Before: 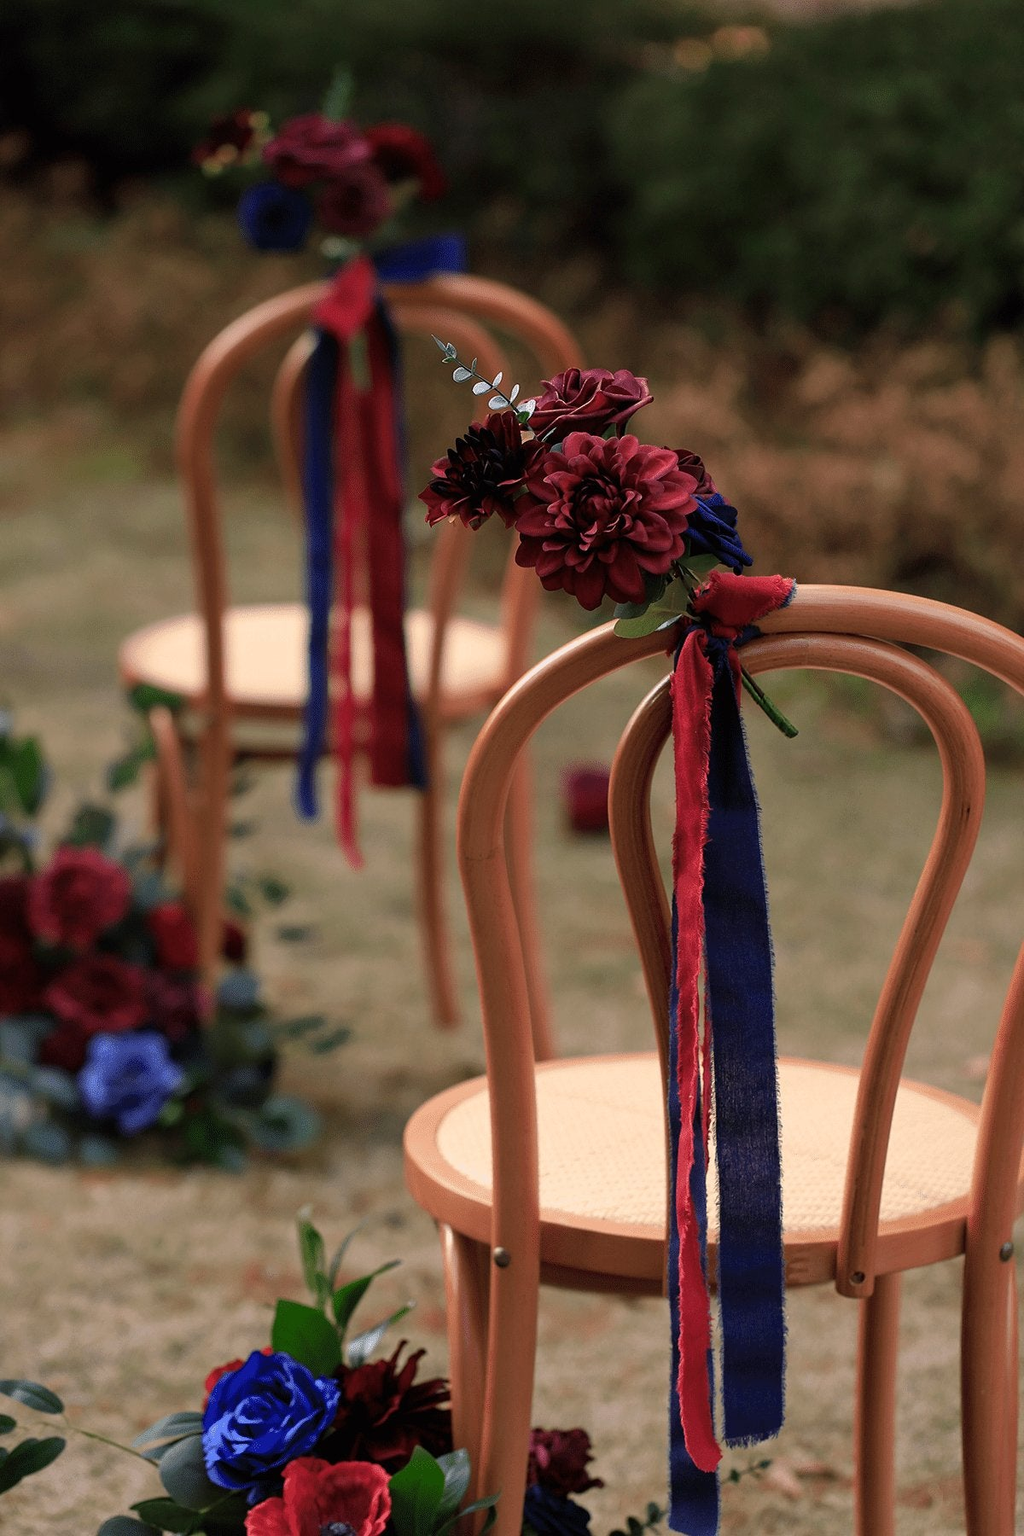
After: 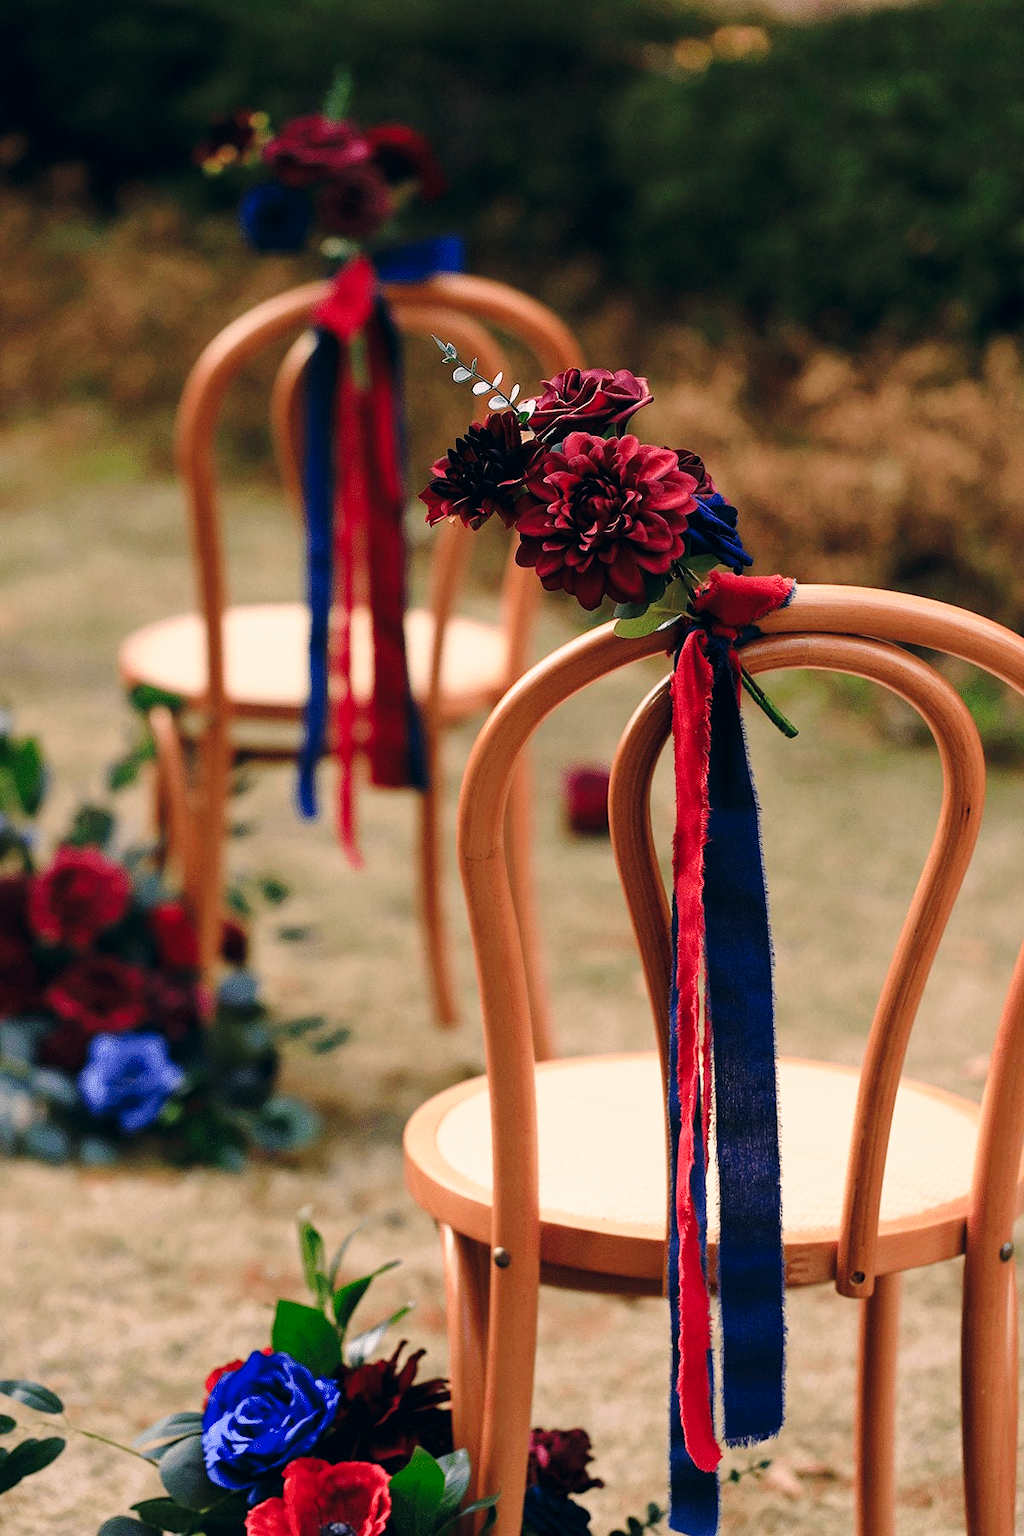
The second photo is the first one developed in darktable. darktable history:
color correction: highlights a* 5.38, highlights b* 5.3, shadows a* -4.26, shadows b* -5.11
base curve: curves: ch0 [(0, 0) (0.028, 0.03) (0.121, 0.232) (0.46, 0.748) (0.859, 0.968) (1, 1)], preserve colors none
